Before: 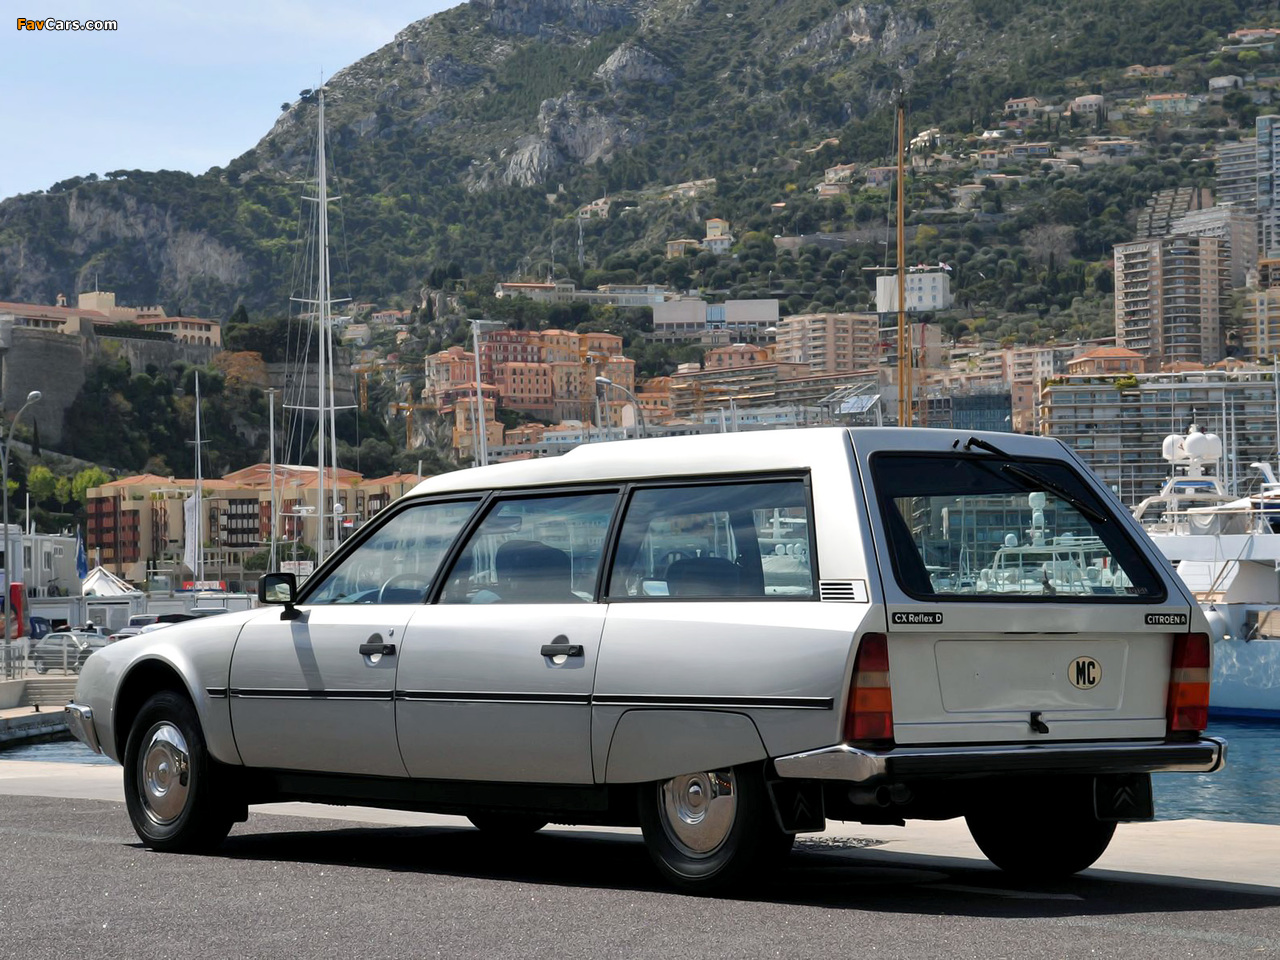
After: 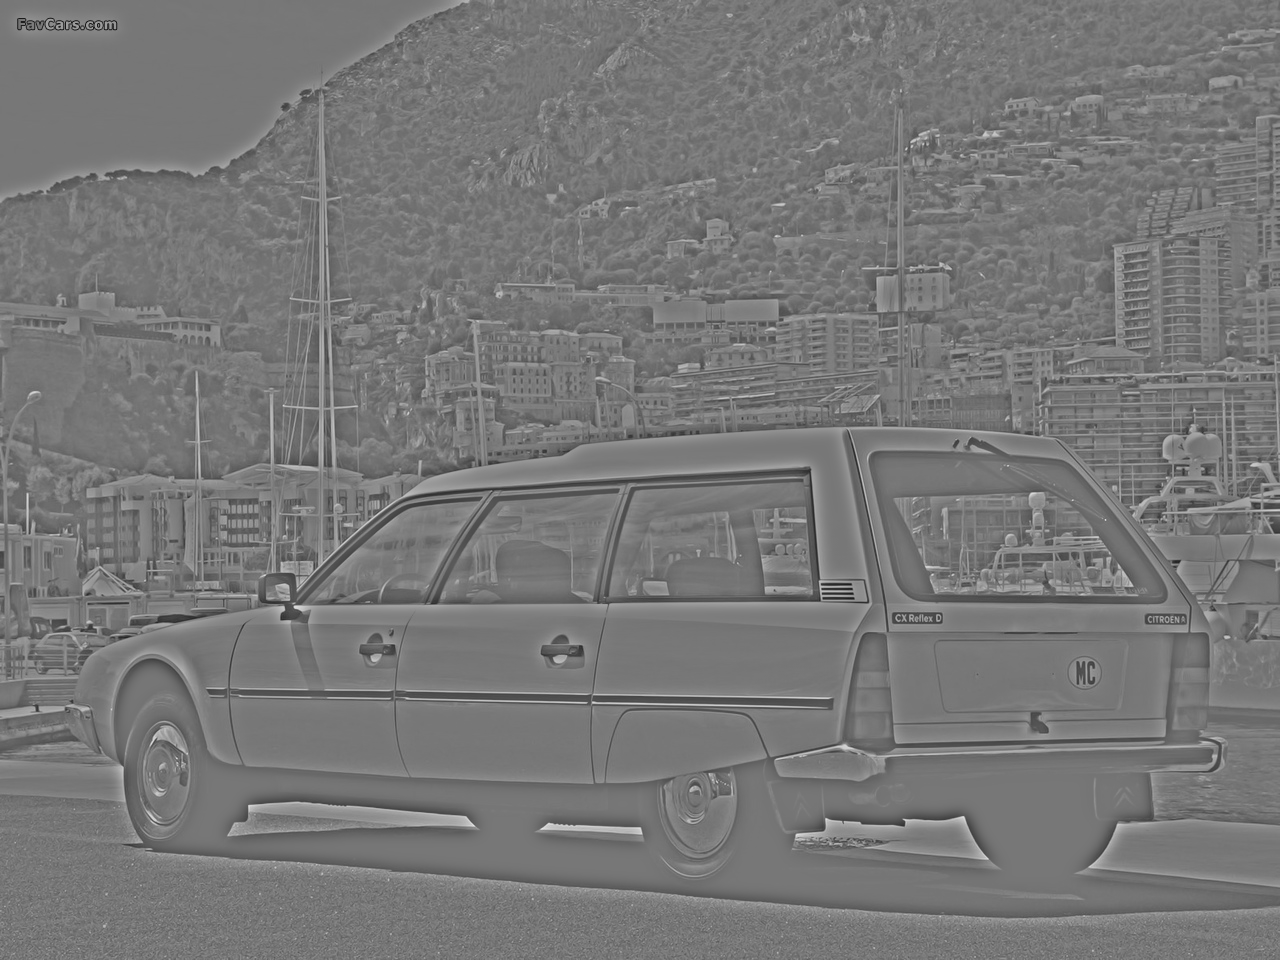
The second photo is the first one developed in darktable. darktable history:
highpass: sharpness 25.84%, contrast boost 14.94%
color balance rgb: linear chroma grading › global chroma 10%, perceptual saturation grading › global saturation 30%, global vibrance 10%
